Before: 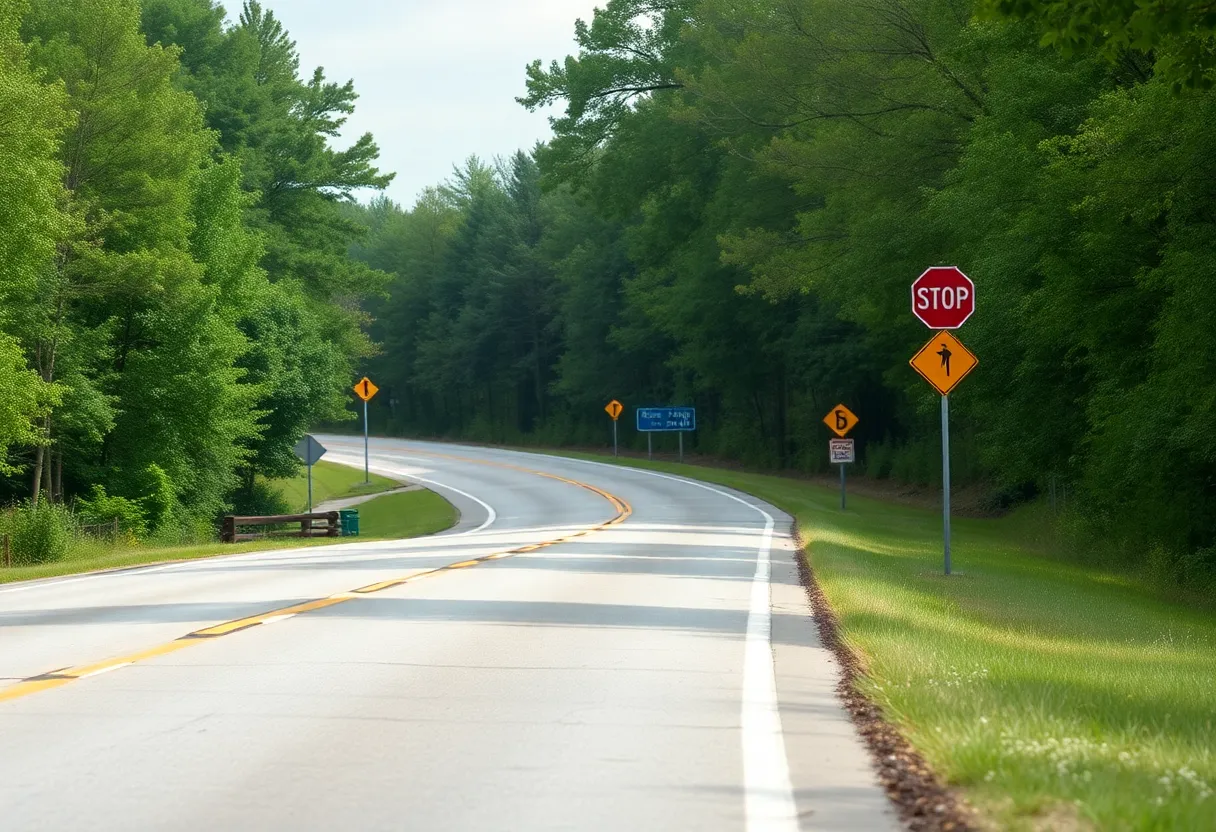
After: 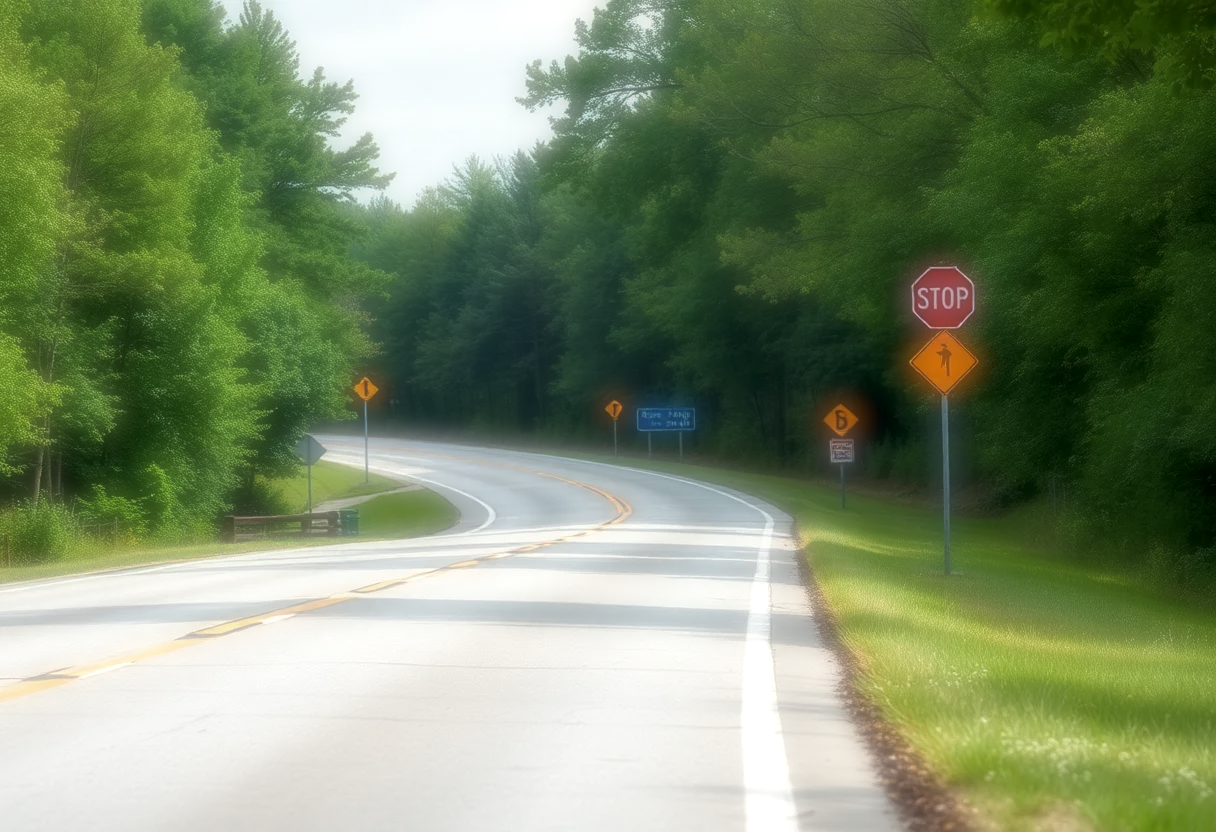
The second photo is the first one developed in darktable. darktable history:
color zones: curves: ch1 [(0, 0.513) (0.143, 0.524) (0.286, 0.511) (0.429, 0.506) (0.571, 0.503) (0.714, 0.503) (0.857, 0.508) (1, 0.513)]
local contrast: highlights 99%, shadows 86%, detail 160%, midtone range 0.2
exposure: exposure 0 EV, compensate highlight preservation false
soften: on, module defaults
